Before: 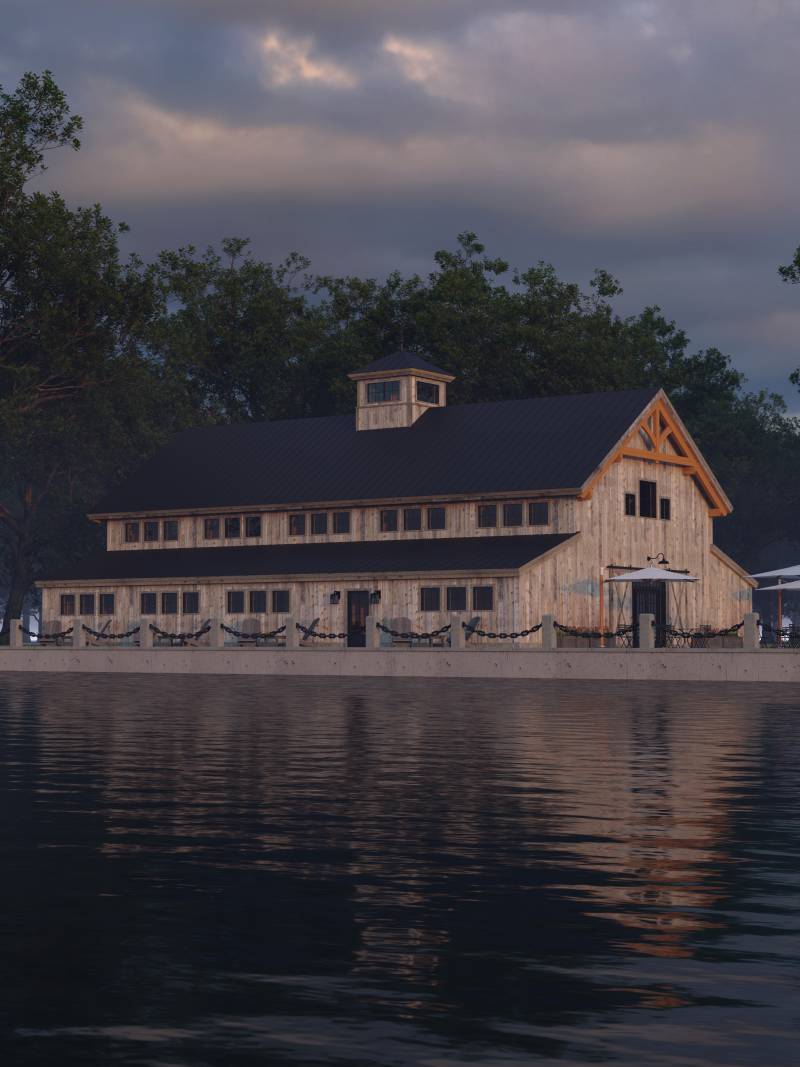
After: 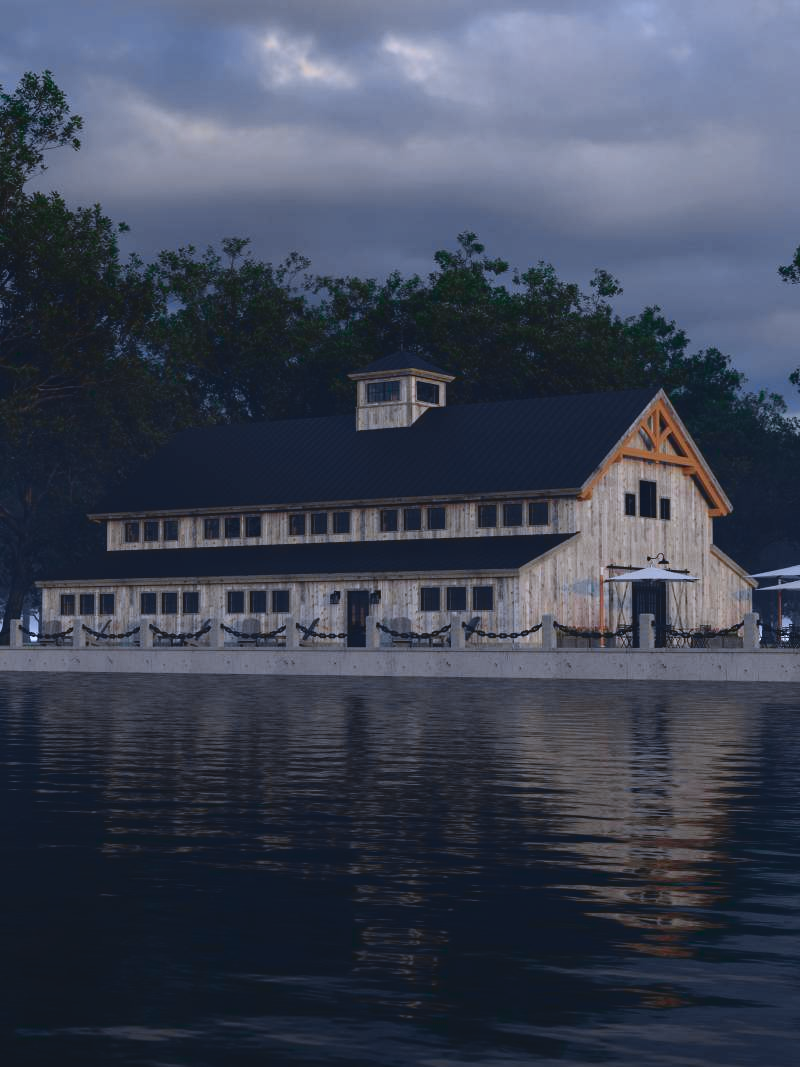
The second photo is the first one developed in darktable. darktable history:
white balance: red 0.948, green 1.02, blue 1.176
tone curve: curves: ch0 [(0, 0.056) (0.049, 0.073) (0.155, 0.127) (0.33, 0.331) (0.432, 0.46) (0.601, 0.655) (0.843, 0.876) (1, 0.965)]; ch1 [(0, 0) (0.339, 0.334) (0.445, 0.419) (0.476, 0.454) (0.497, 0.494) (0.53, 0.511) (0.557, 0.549) (0.613, 0.614) (0.728, 0.729) (1, 1)]; ch2 [(0, 0) (0.327, 0.318) (0.417, 0.426) (0.46, 0.453) (0.502, 0.5) (0.526, 0.52) (0.54, 0.543) (0.606, 0.61) (0.74, 0.716) (1, 1)], color space Lab, independent channels, preserve colors none
